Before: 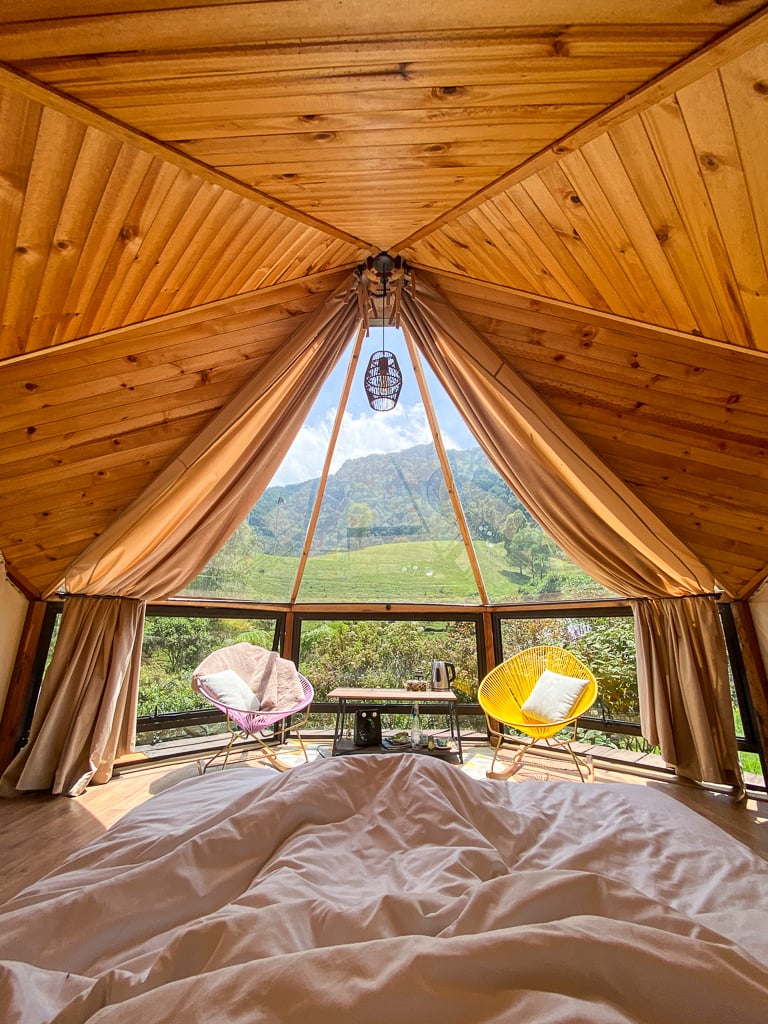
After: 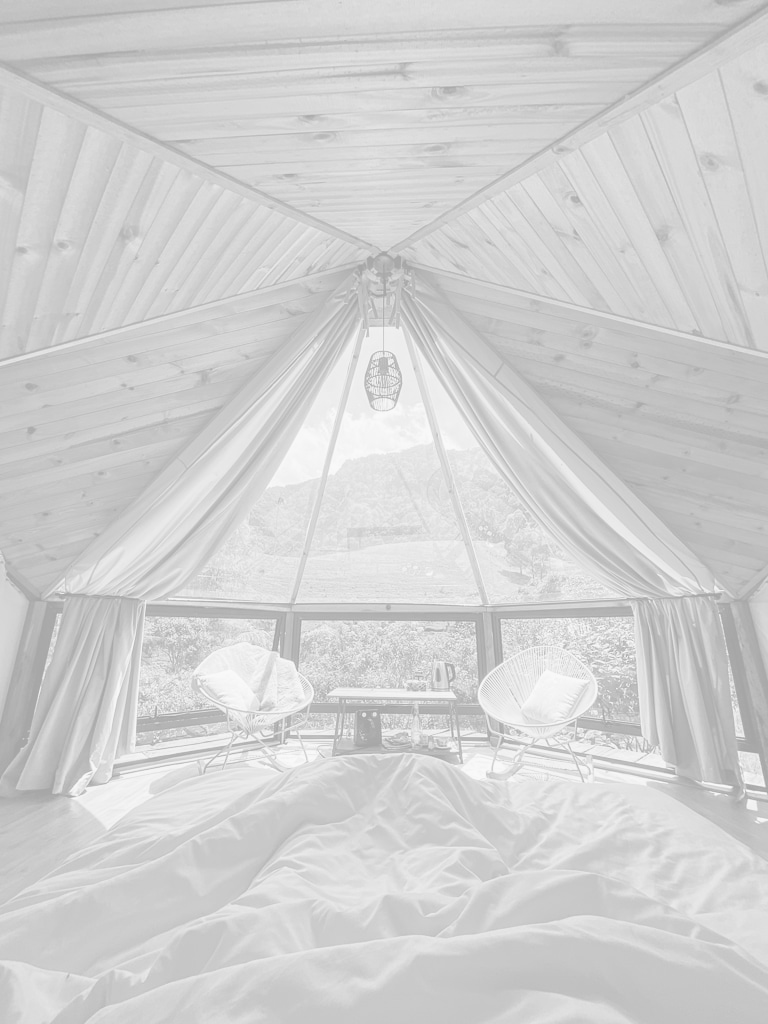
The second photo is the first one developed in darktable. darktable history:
monochrome: on, module defaults
colorize: hue 331.2°, saturation 75%, source mix 30.28%, lightness 70.52%, version 1
color balance rgb: on, module defaults
